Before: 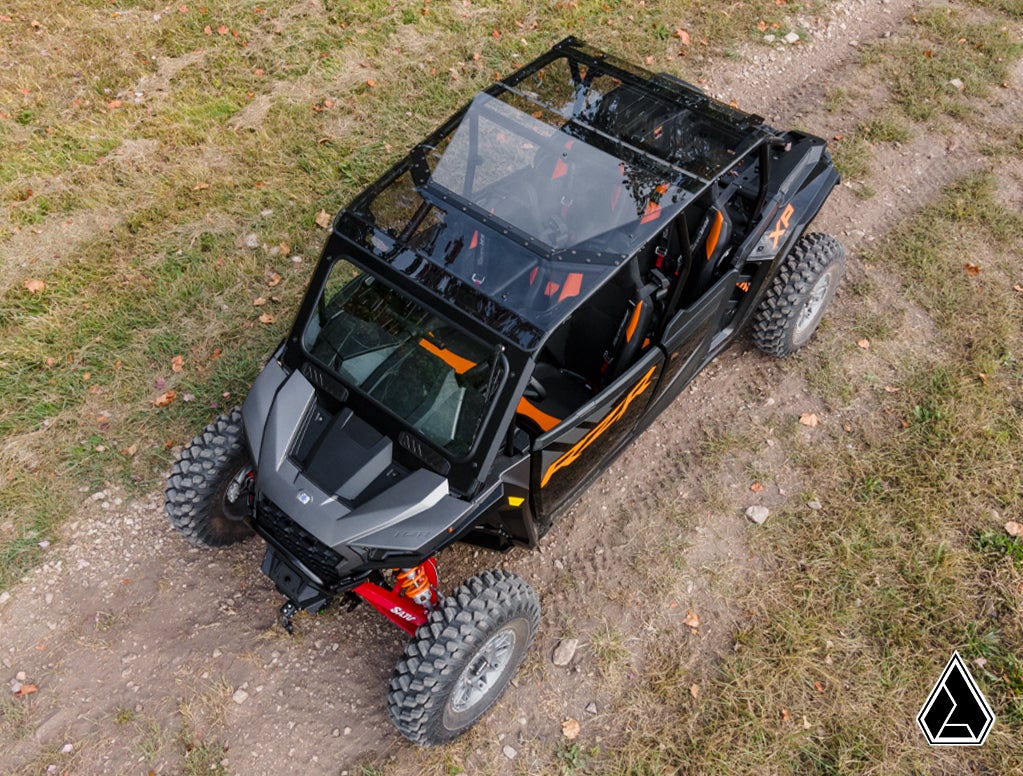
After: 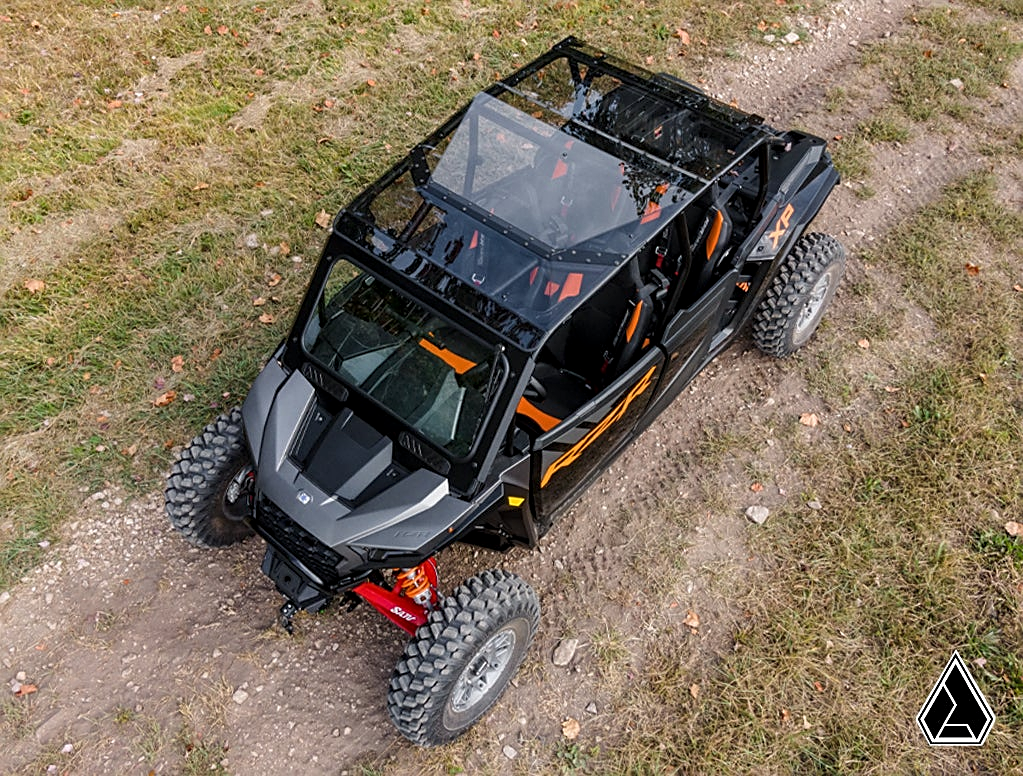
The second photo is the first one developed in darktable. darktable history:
tone equalizer: on, module defaults
local contrast: highlights 100%, shadows 100%, detail 120%, midtone range 0.2
sharpen: on, module defaults
